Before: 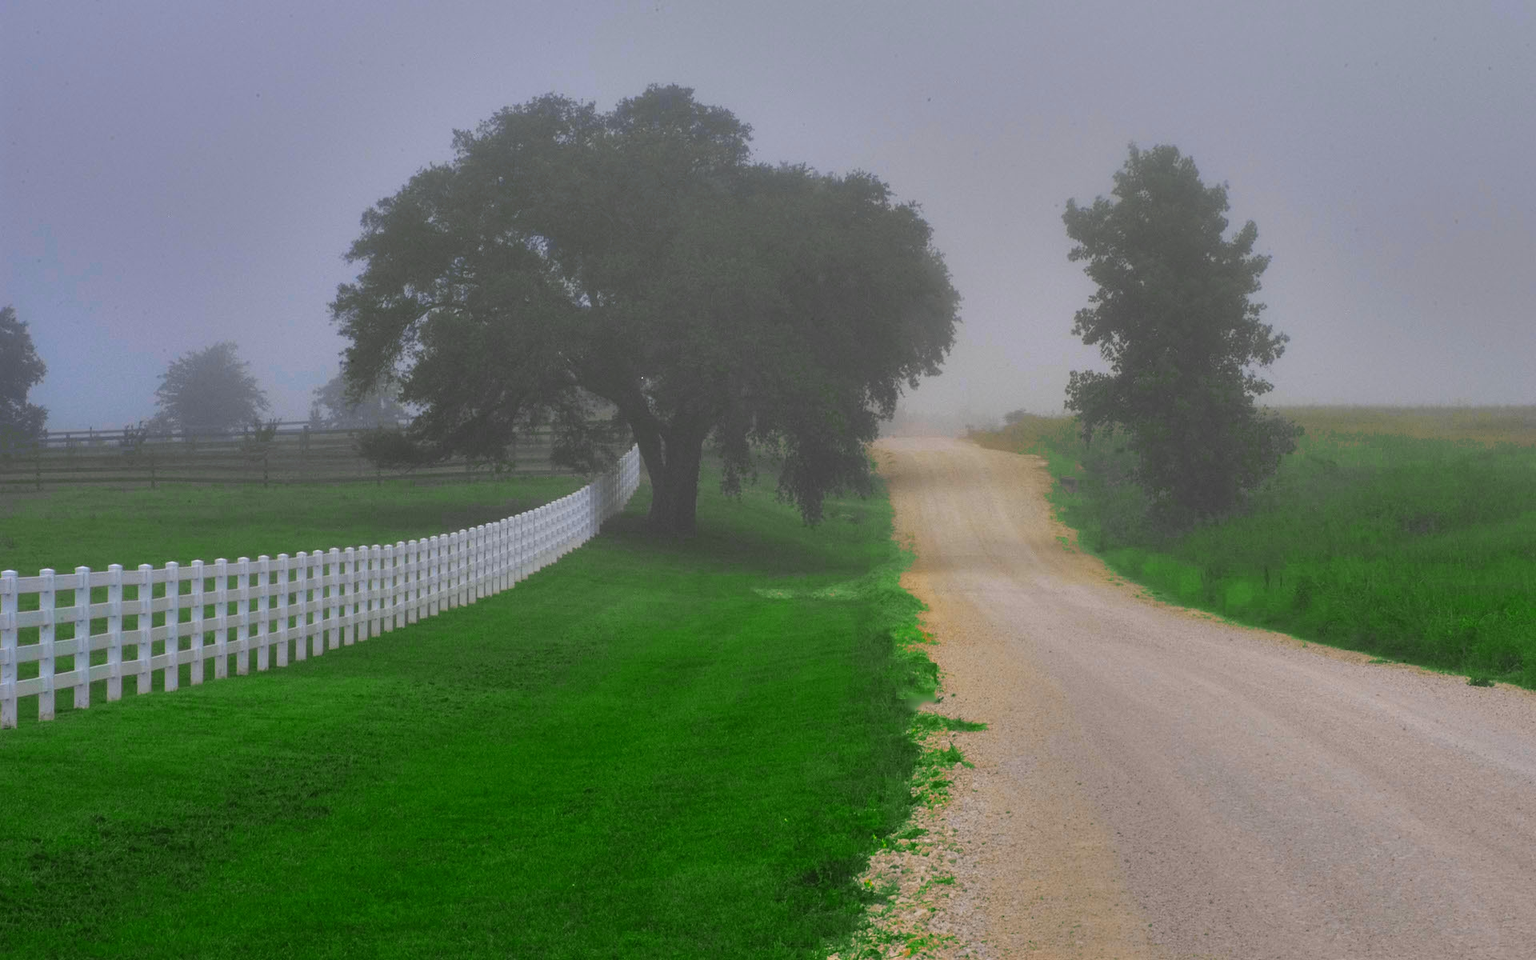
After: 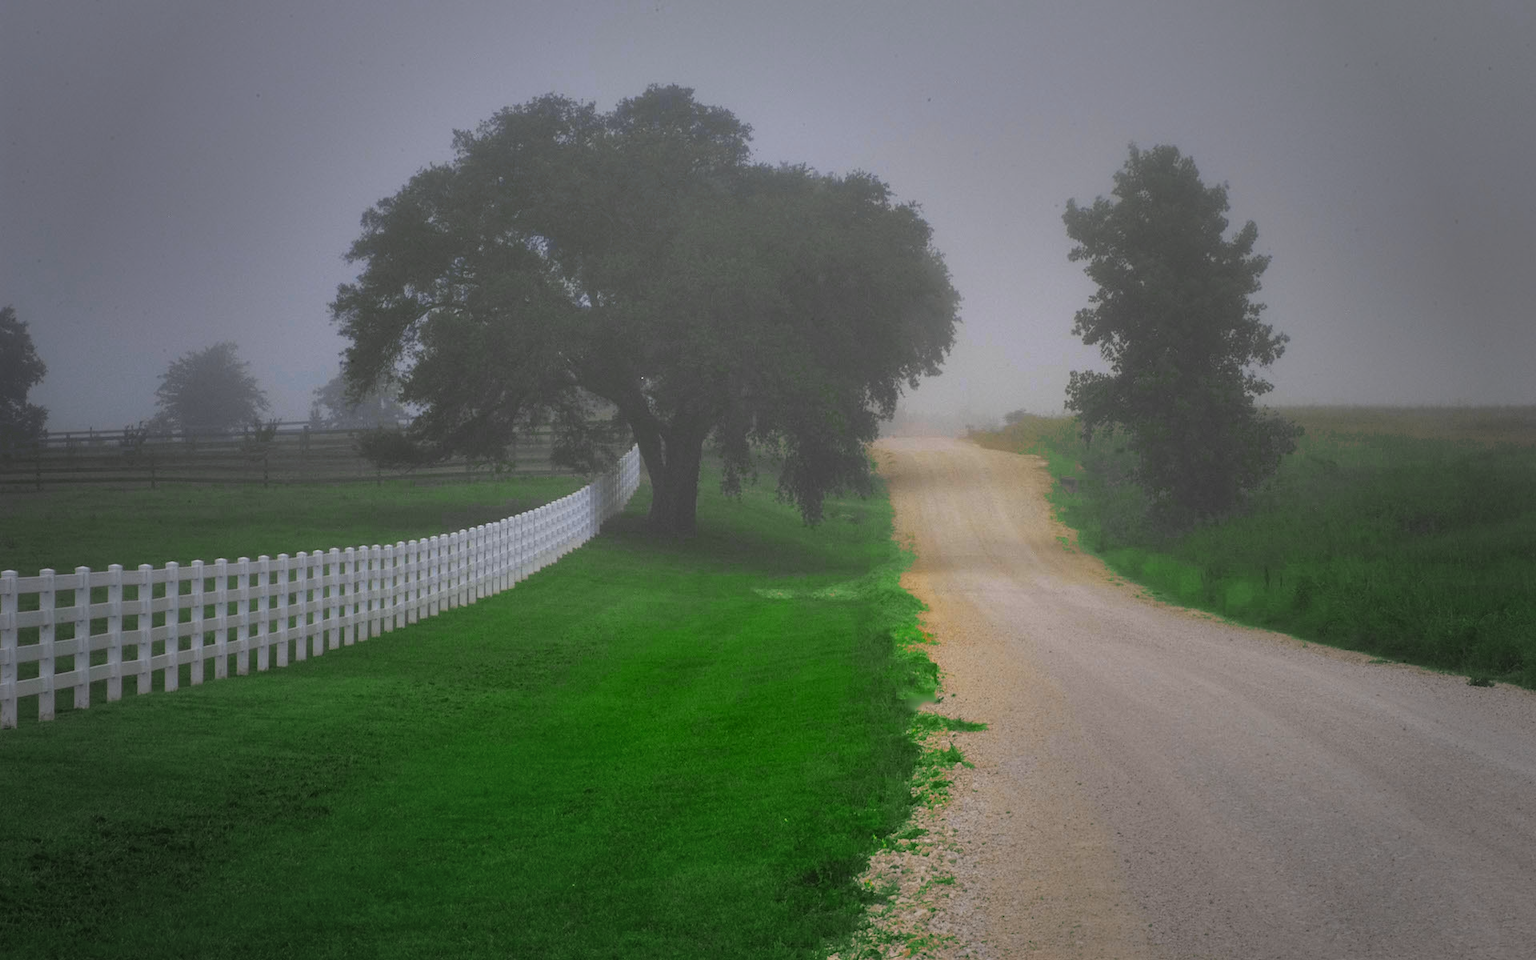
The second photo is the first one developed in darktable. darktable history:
vignetting: fall-off start 34.18%, fall-off radius 64.68%, brightness -0.476, width/height ratio 0.956
